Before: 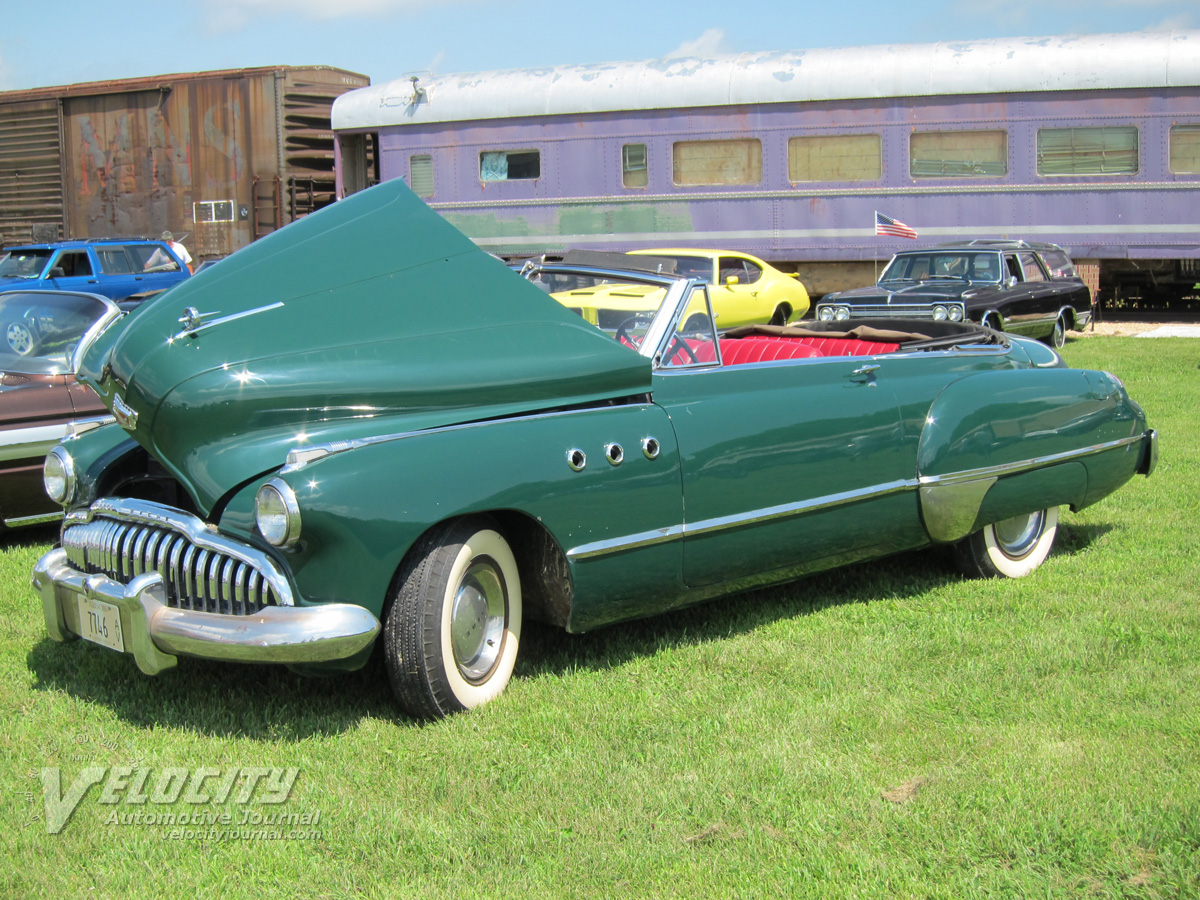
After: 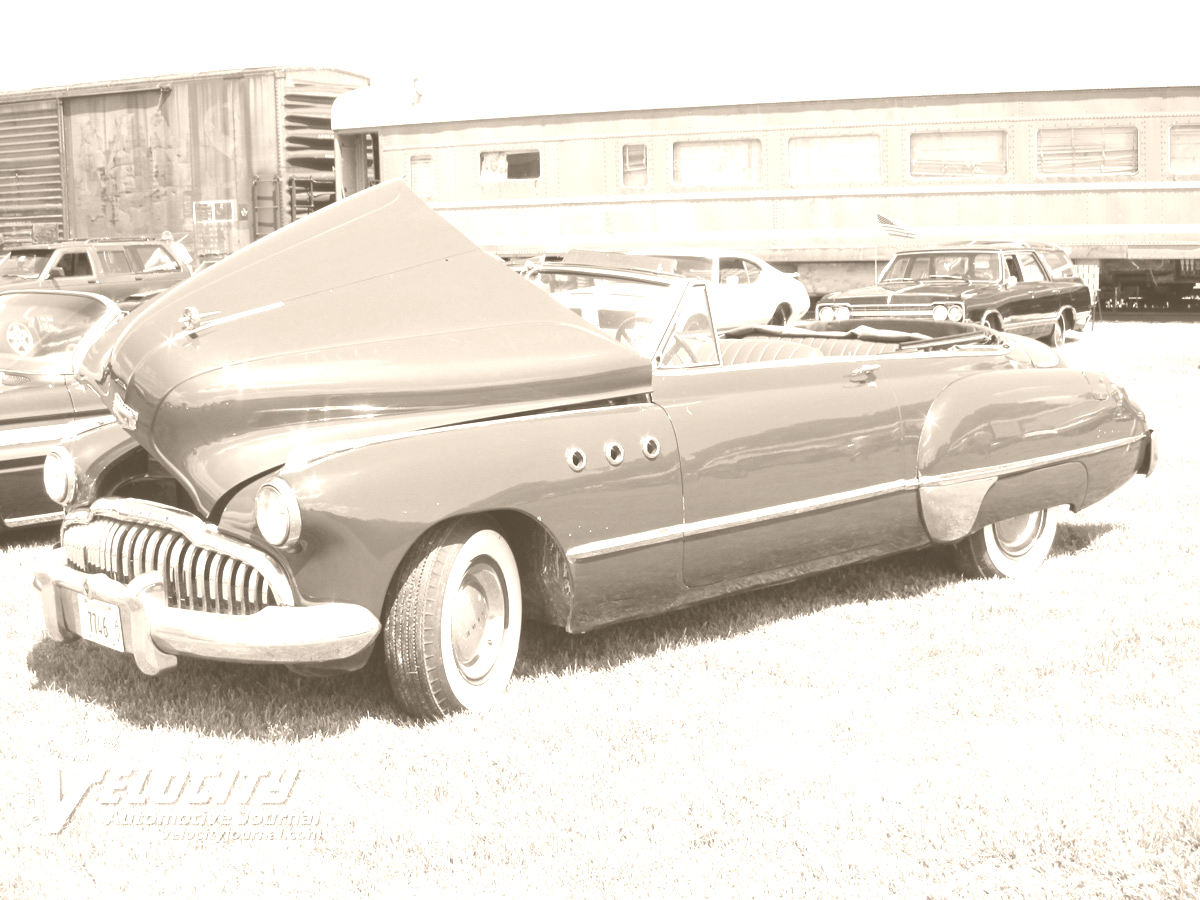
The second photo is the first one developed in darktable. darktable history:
exposure: exposure 0.496 EV, compensate highlight preservation false
colorize: hue 34.49°, saturation 35.33%, source mix 100%, version 1
contrast brightness saturation: saturation -0.05
